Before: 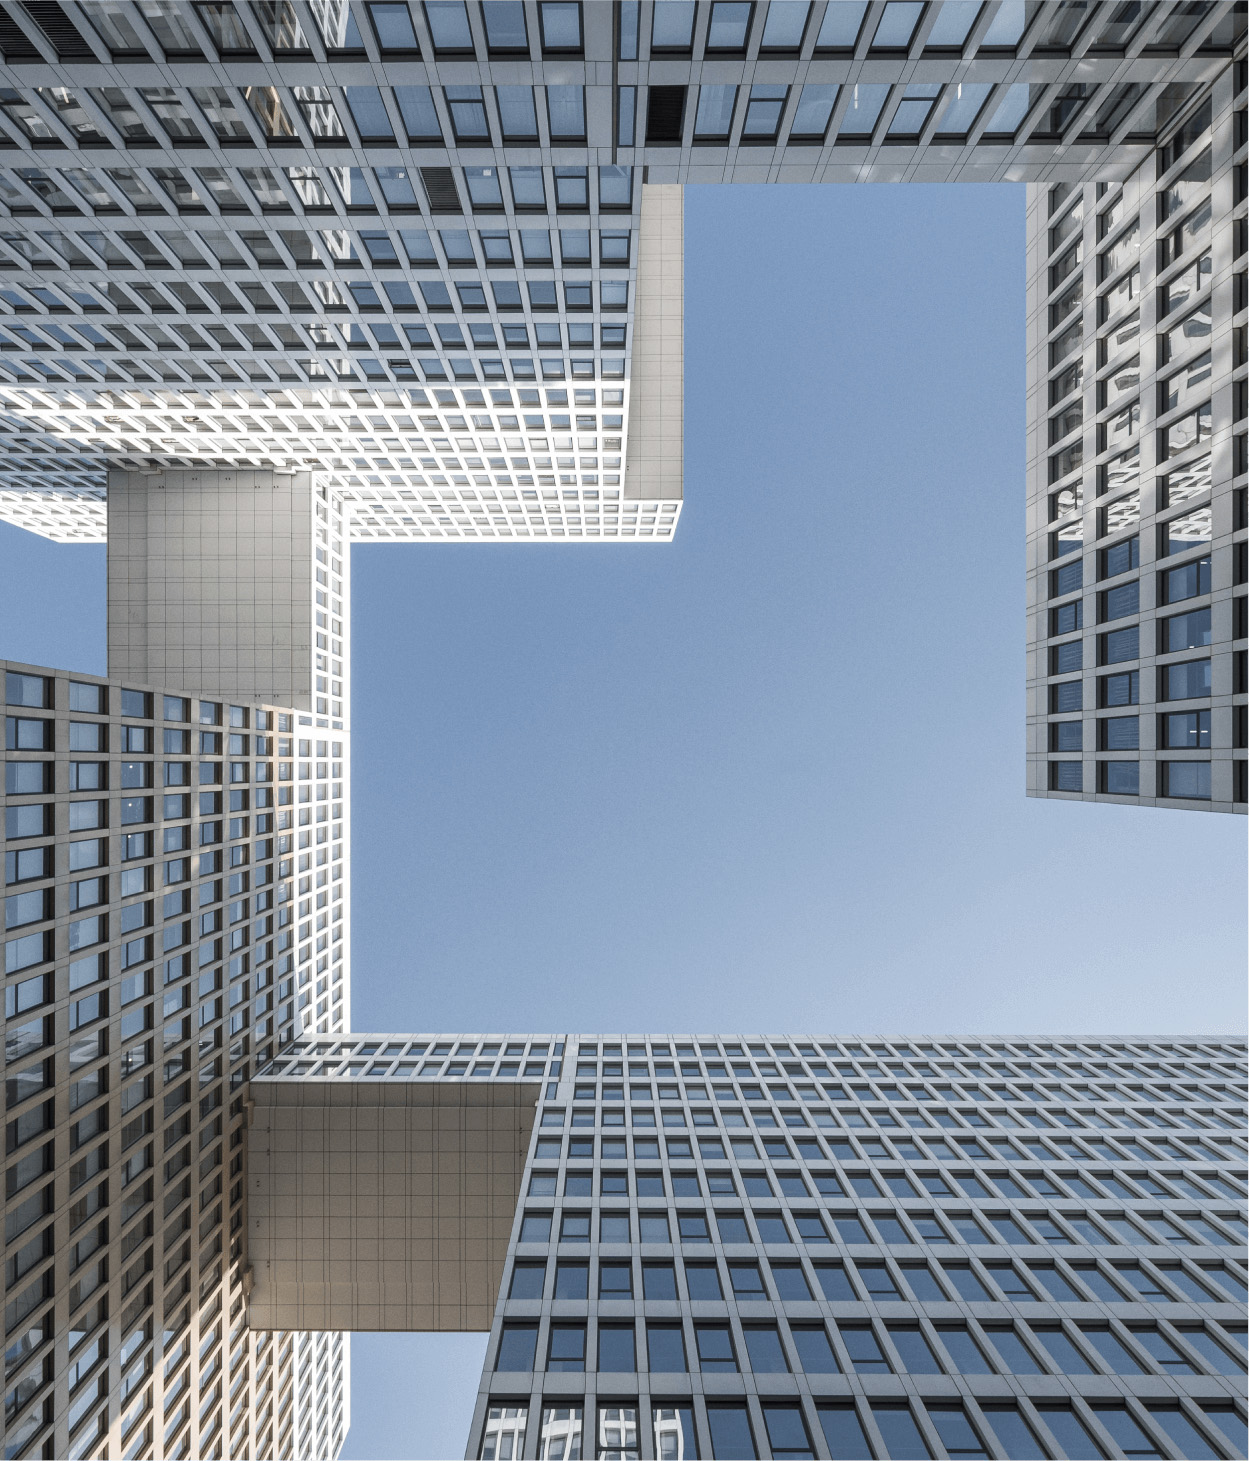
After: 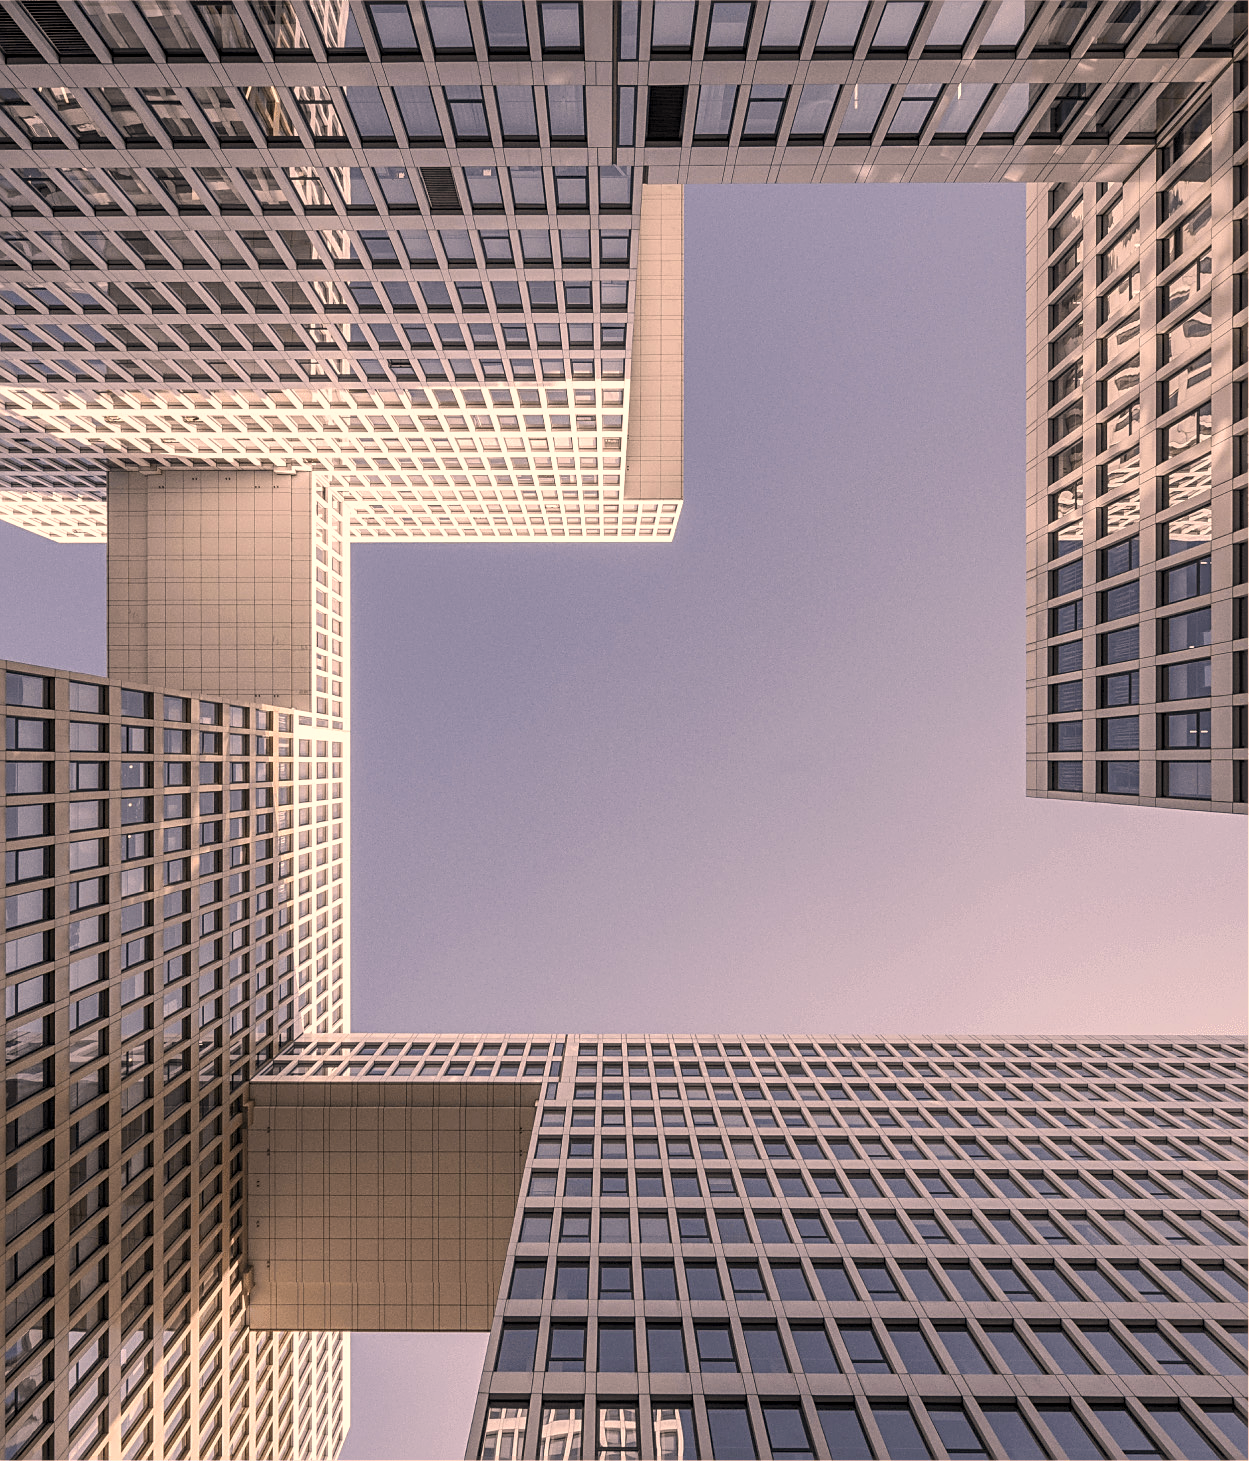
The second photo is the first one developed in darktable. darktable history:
shadows and highlights: radius 127.78, shadows 21.15, highlights -21.67, low approximation 0.01
color correction: highlights a* 17.61, highlights b* 18.89
sharpen: on, module defaults
local contrast: on, module defaults
